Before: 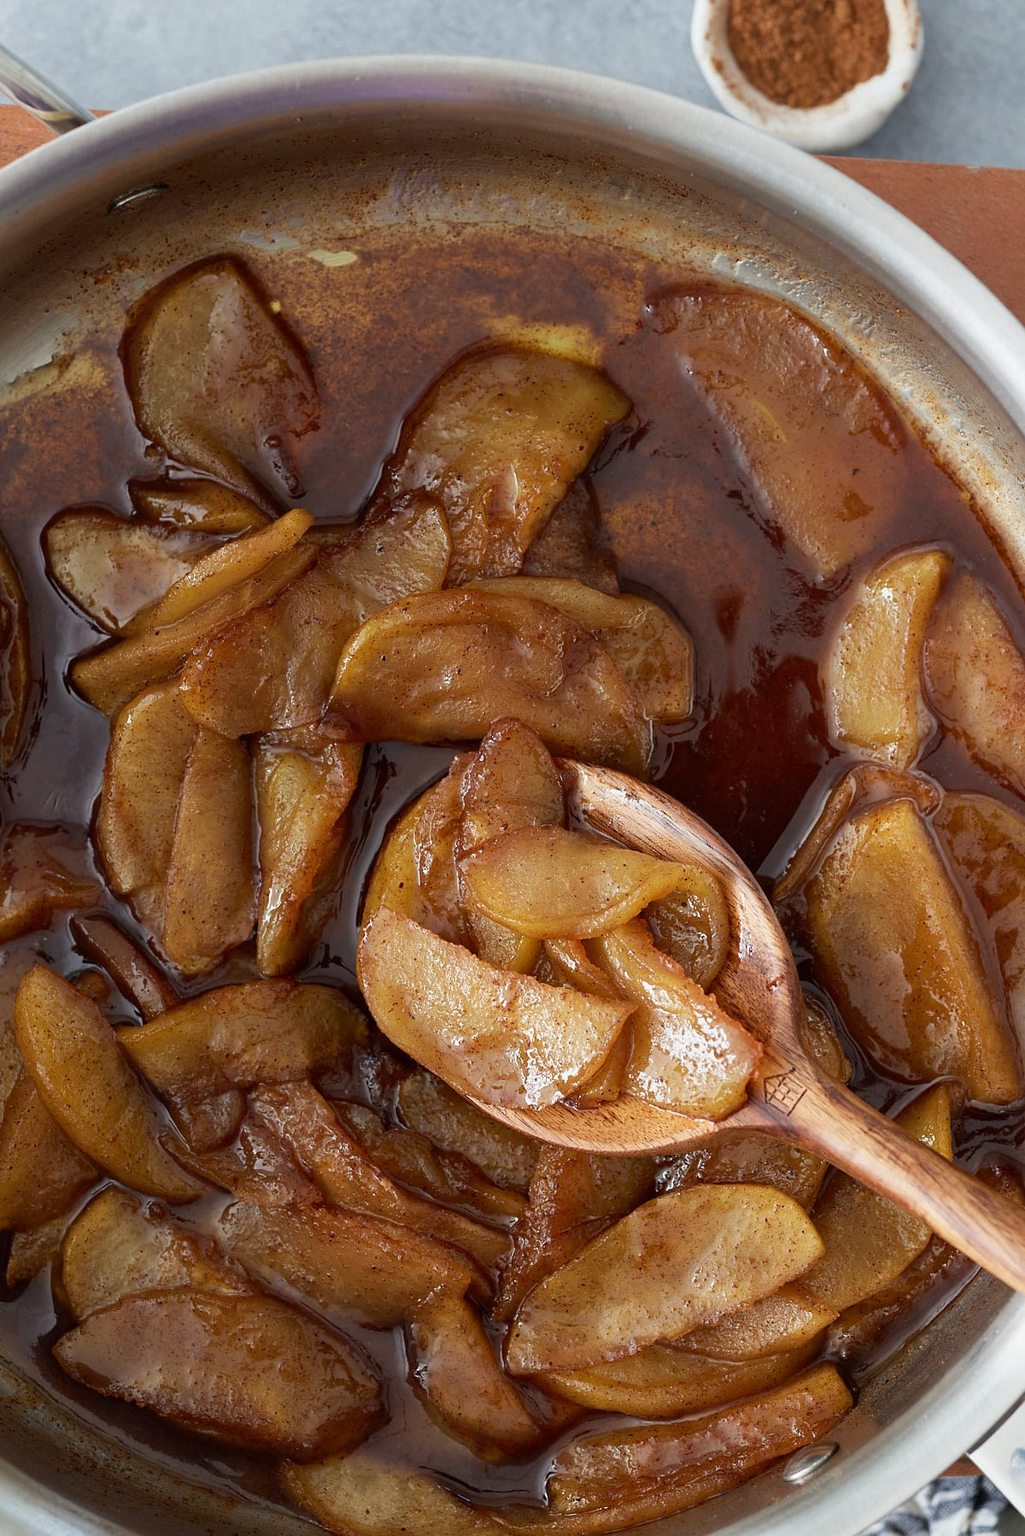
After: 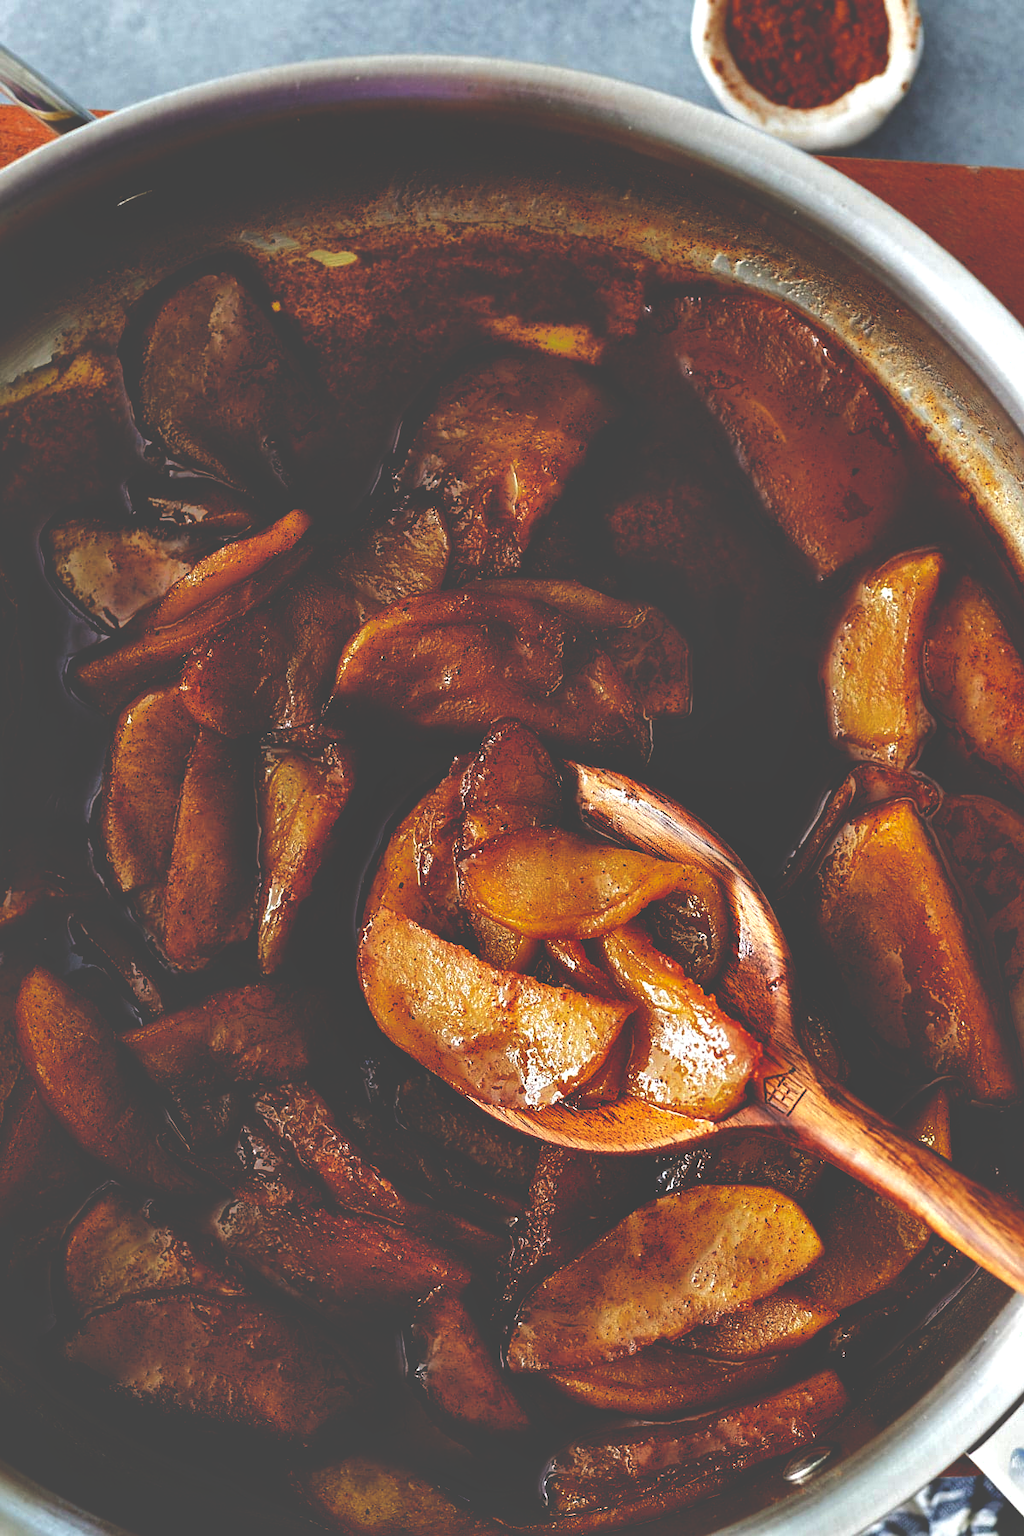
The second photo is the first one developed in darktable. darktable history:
base curve: curves: ch0 [(0, 0.036) (0.083, 0.04) (0.804, 1)], preserve colors none
exposure: black level correction 0.009, exposure 0.117 EV, compensate highlight preservation false
shadows and highlights: on, module defaults
